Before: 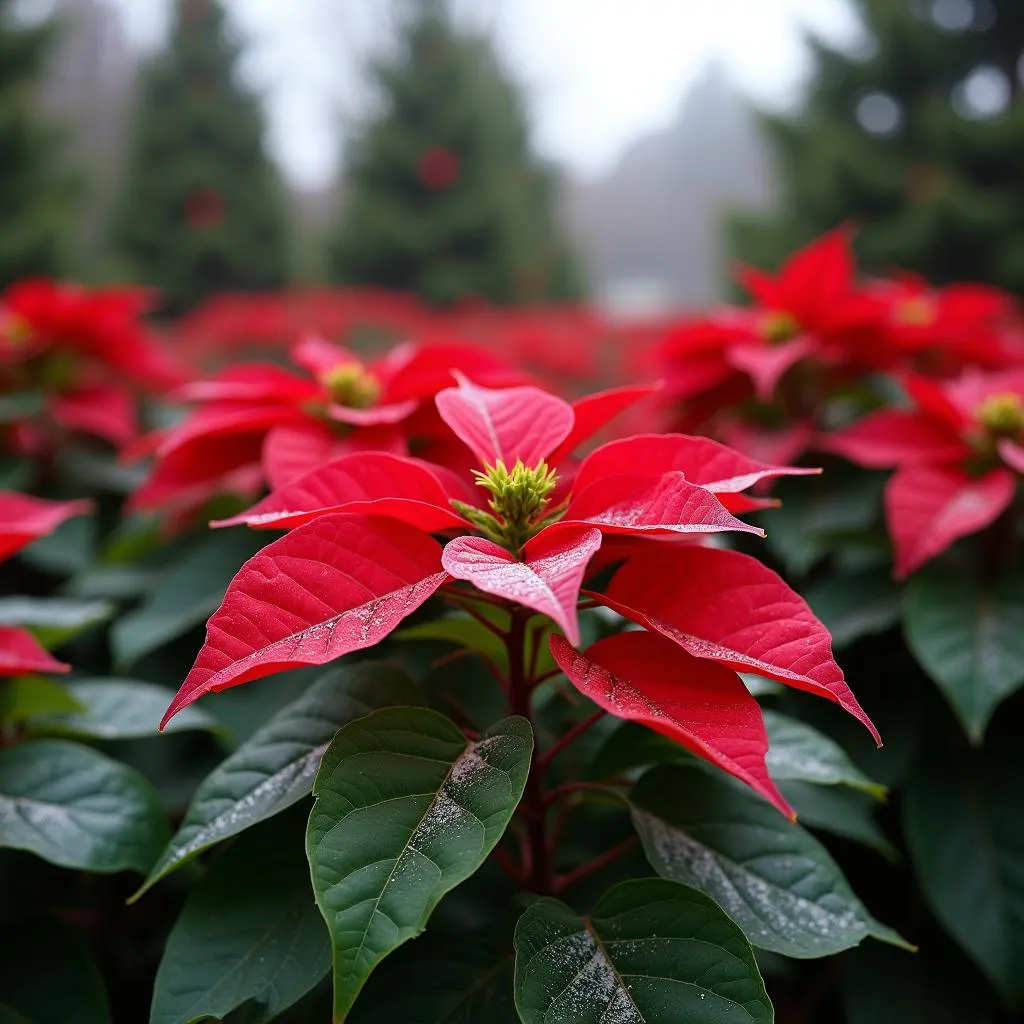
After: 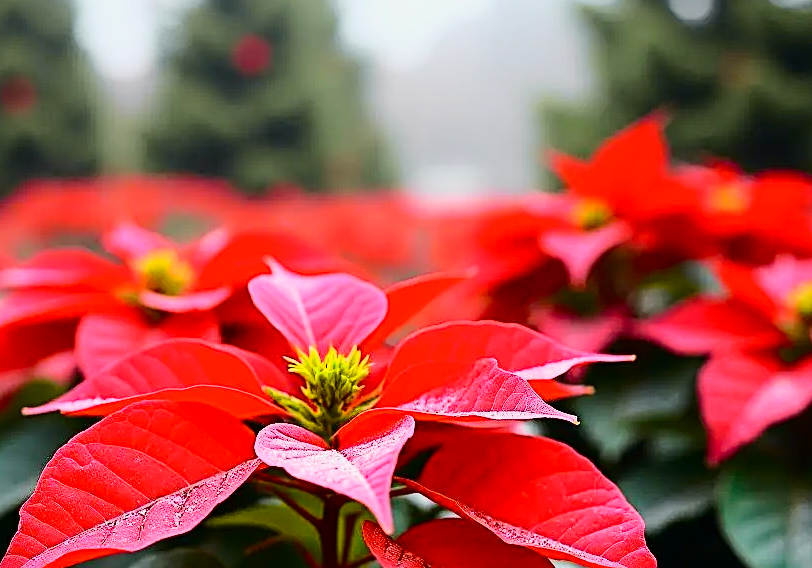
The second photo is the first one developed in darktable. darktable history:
contrast brightness saturation: contrast 0.199, brightness 0.163, saturation 0.225
tone curve: curves: ch0 [(0, 0) (0.11, 0.061) (0.256, 0.259) (0.398, 0.494) (0.498, 0.611) (0.65, 0.757) (0.835, 0.883) (1, 0.961)]; ch1 [(0, 0) (0.346, 0.307) (0.408, 0.369) (0.453, 0.457) (0.482, 0.479) (0.502, 0.498) (0.521, 0.51) (0.553, 0.554) (0.618, 0.65) (0.693, 0.727) (1, 1)]; ch2 [(0, 0) (0.366, 0.337) (0.434, 0.46) (0.485, 0.494) (0.5, 0.494) (0.511, 0.508) (0.537, 0.55) (0.579, 0.599) (0.621, 0.693) (1, 1)], color space Lab, independent channels, preserve colors none
crop: left 18.263%, top 11.076%, right 2.386%, bottom 33.429%
sharpen: radius 2.547, amount 0.64
